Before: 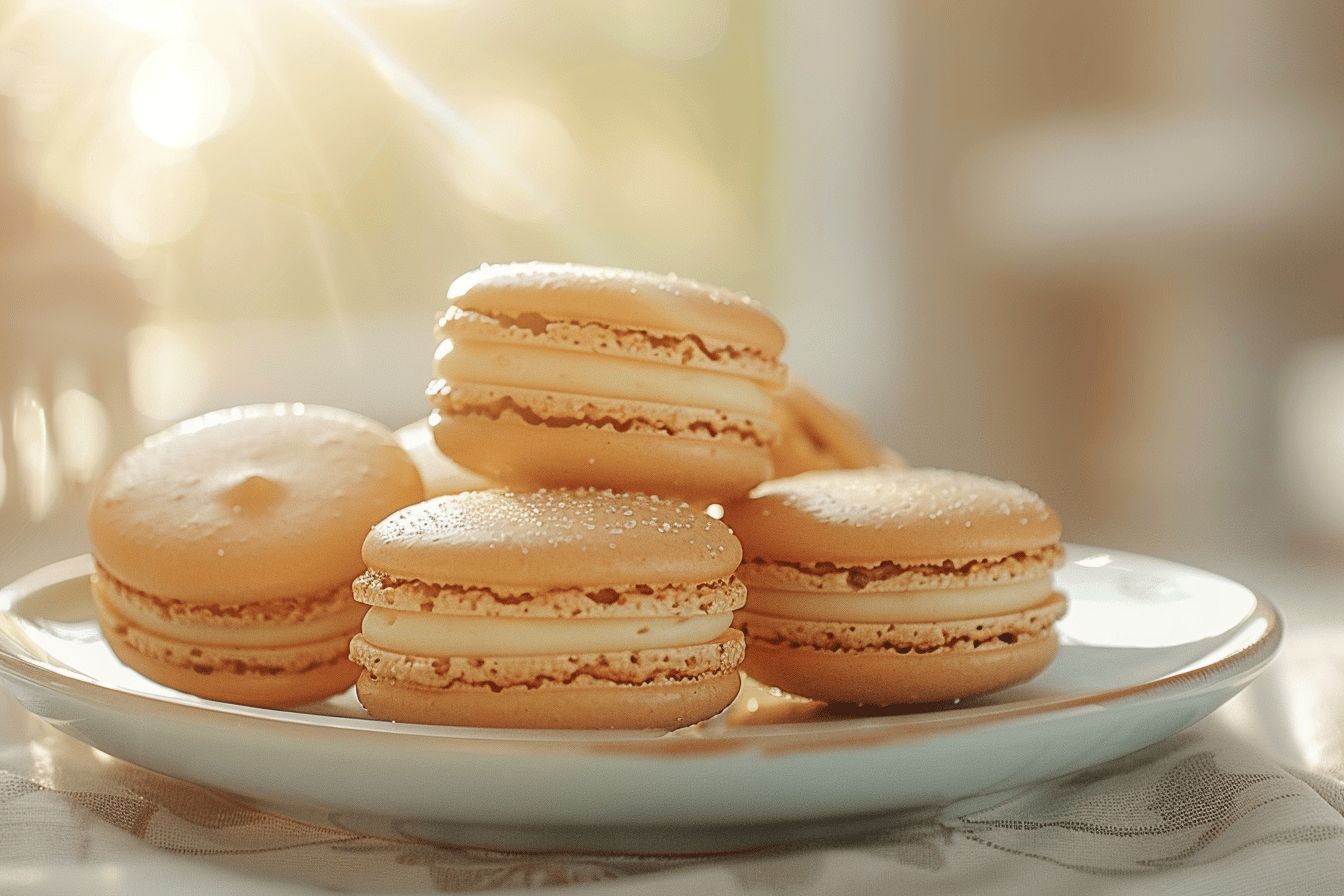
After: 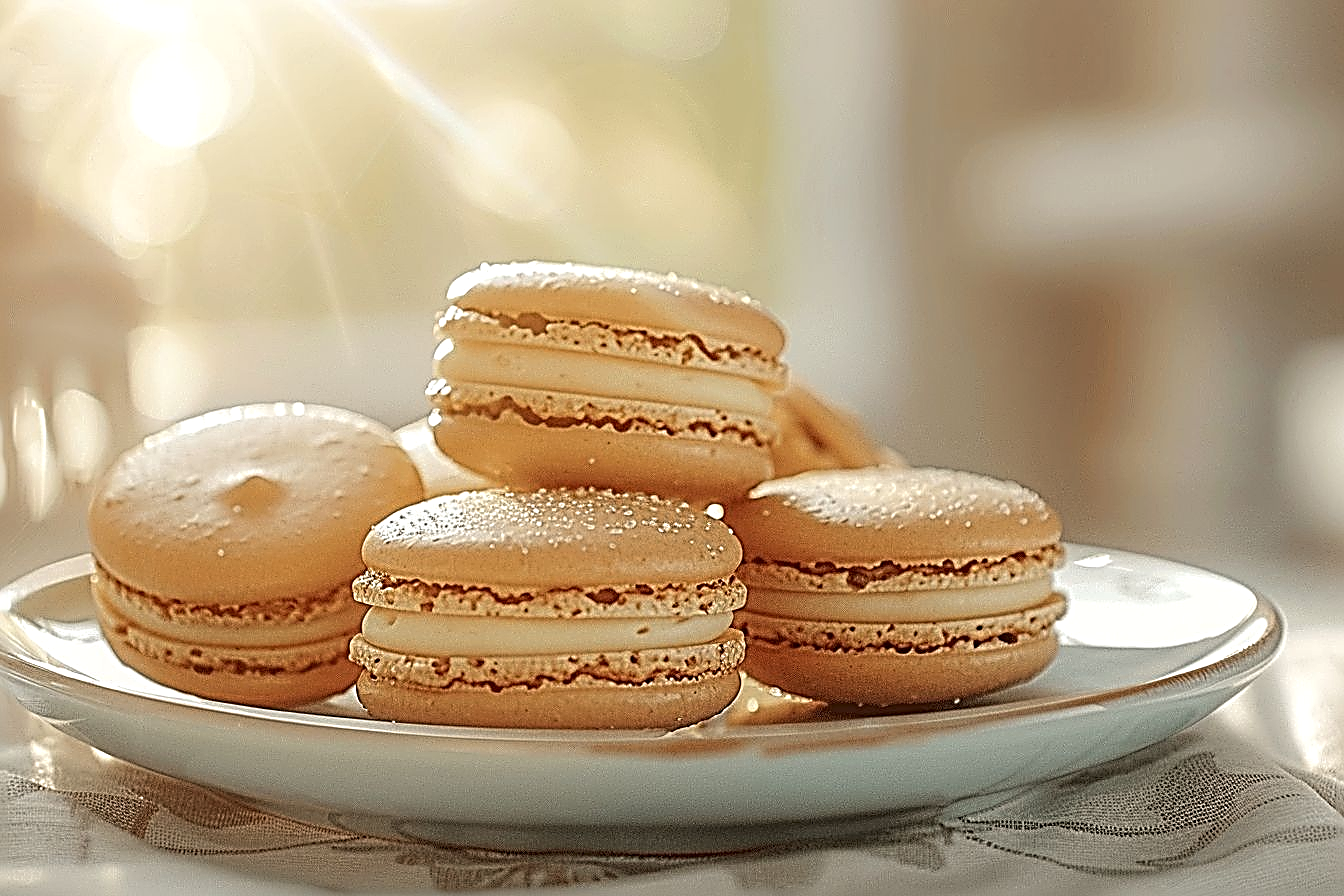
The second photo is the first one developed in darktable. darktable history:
local contrast: on, module defaults
sharpen: radius 3.158, amount 1.731
